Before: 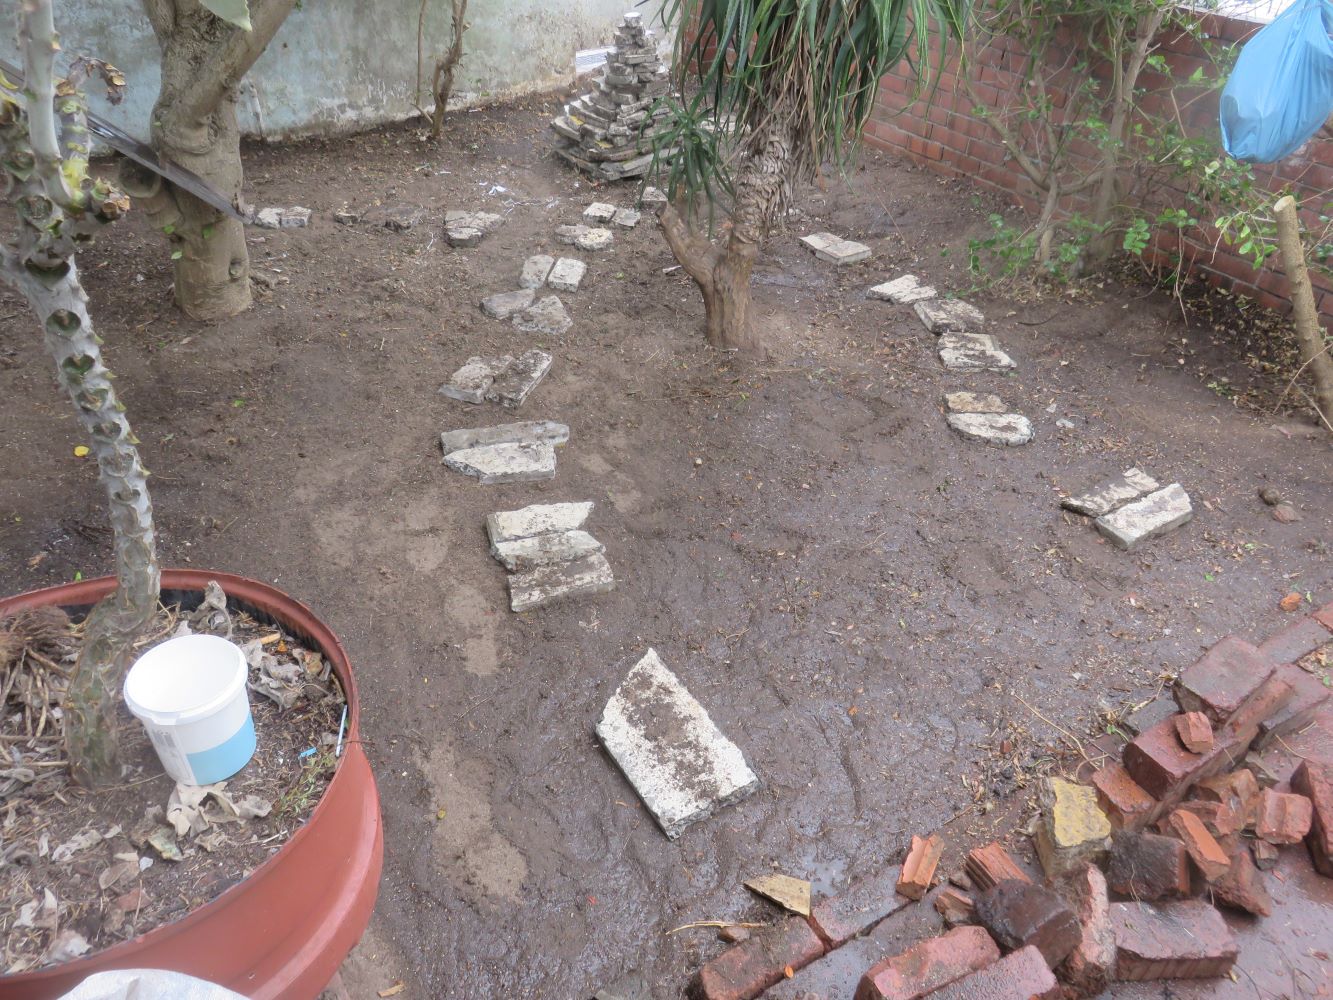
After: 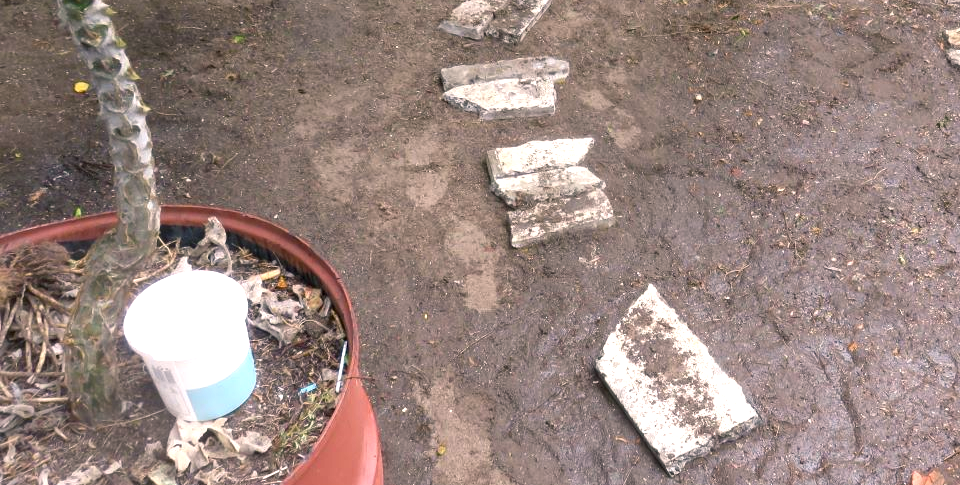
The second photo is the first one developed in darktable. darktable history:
color balance rgb: shadows lift › chroma 2%, shadows lift › hue 185.64°, power › luminance 1.48%, highlights gain › chroma 3%, highlights gain › hue 54.51°, global offset › luminance -0.4%, perceptual saturation grading › highlights -18.47%, perceptual saturation grading › mid-tones 6.62%, perceptual saturation grading › shadows 28.22%, perceptual brilliance grading › highlights 15.68%, perceptual brilliance grading › shadows -14.29%, global vibrance 25.96%, contrast 6.45%
crop: top 36.498%, right 27.964%, bottom 14.995%
